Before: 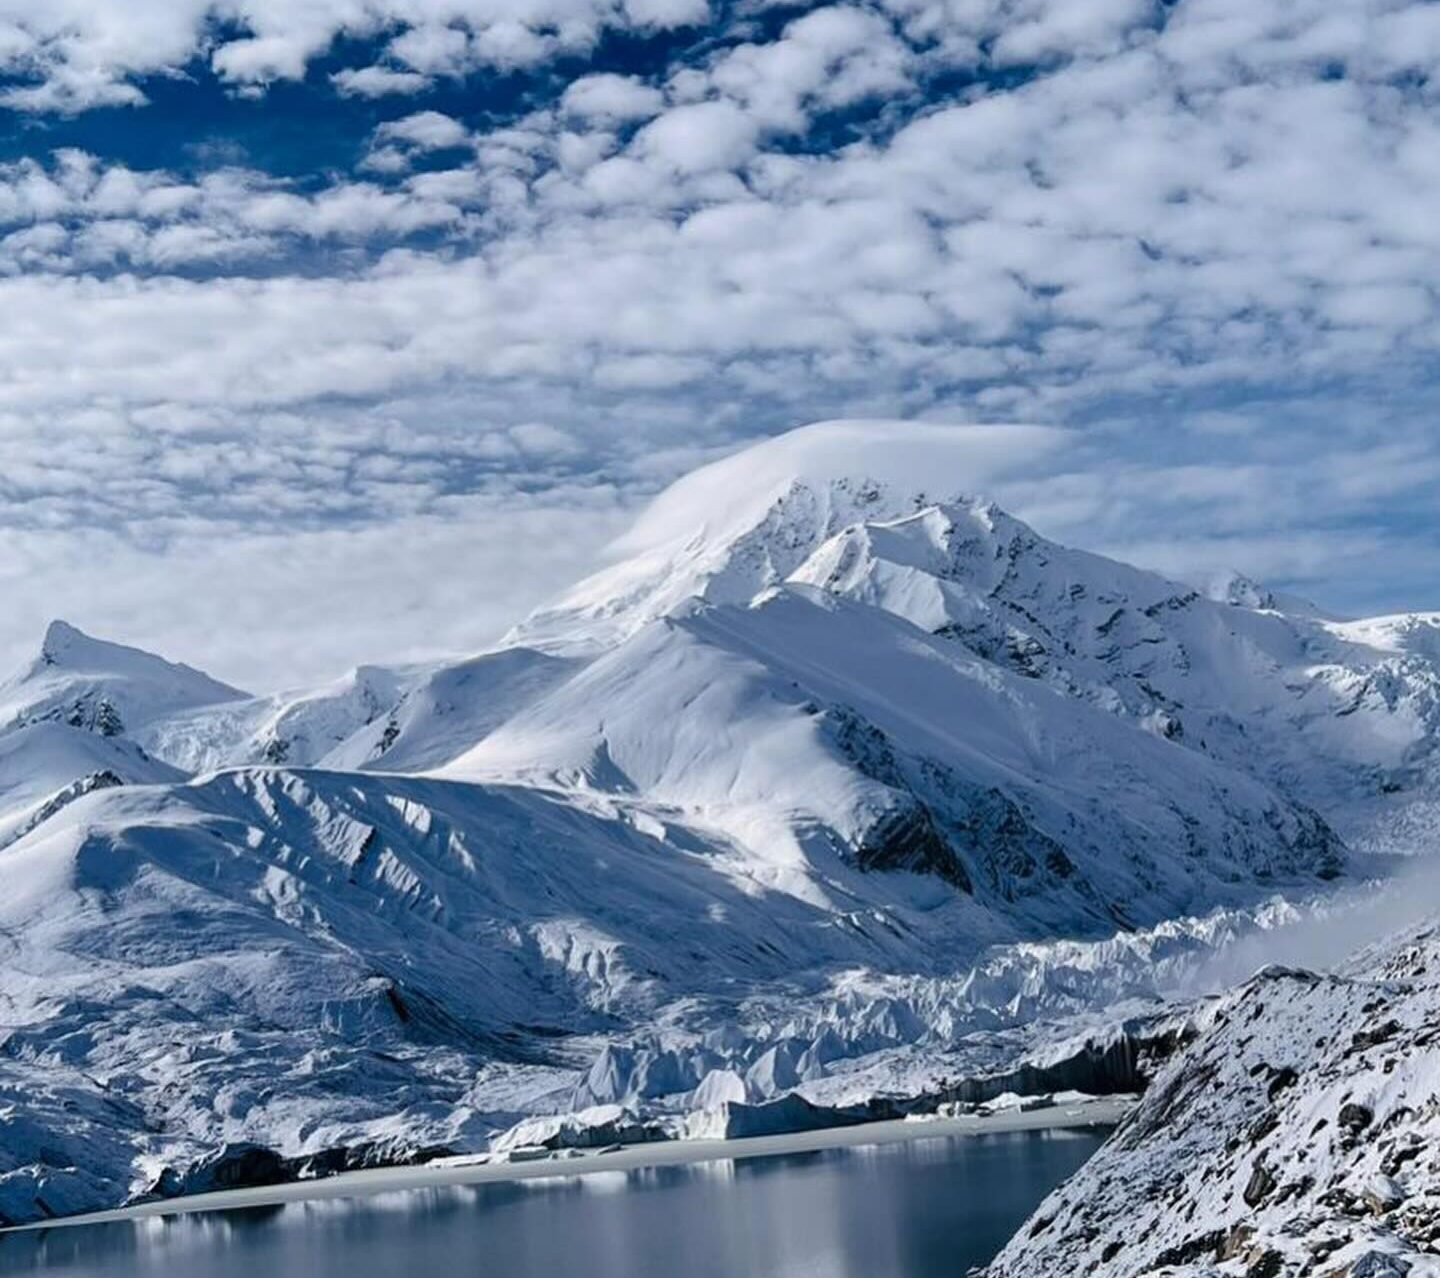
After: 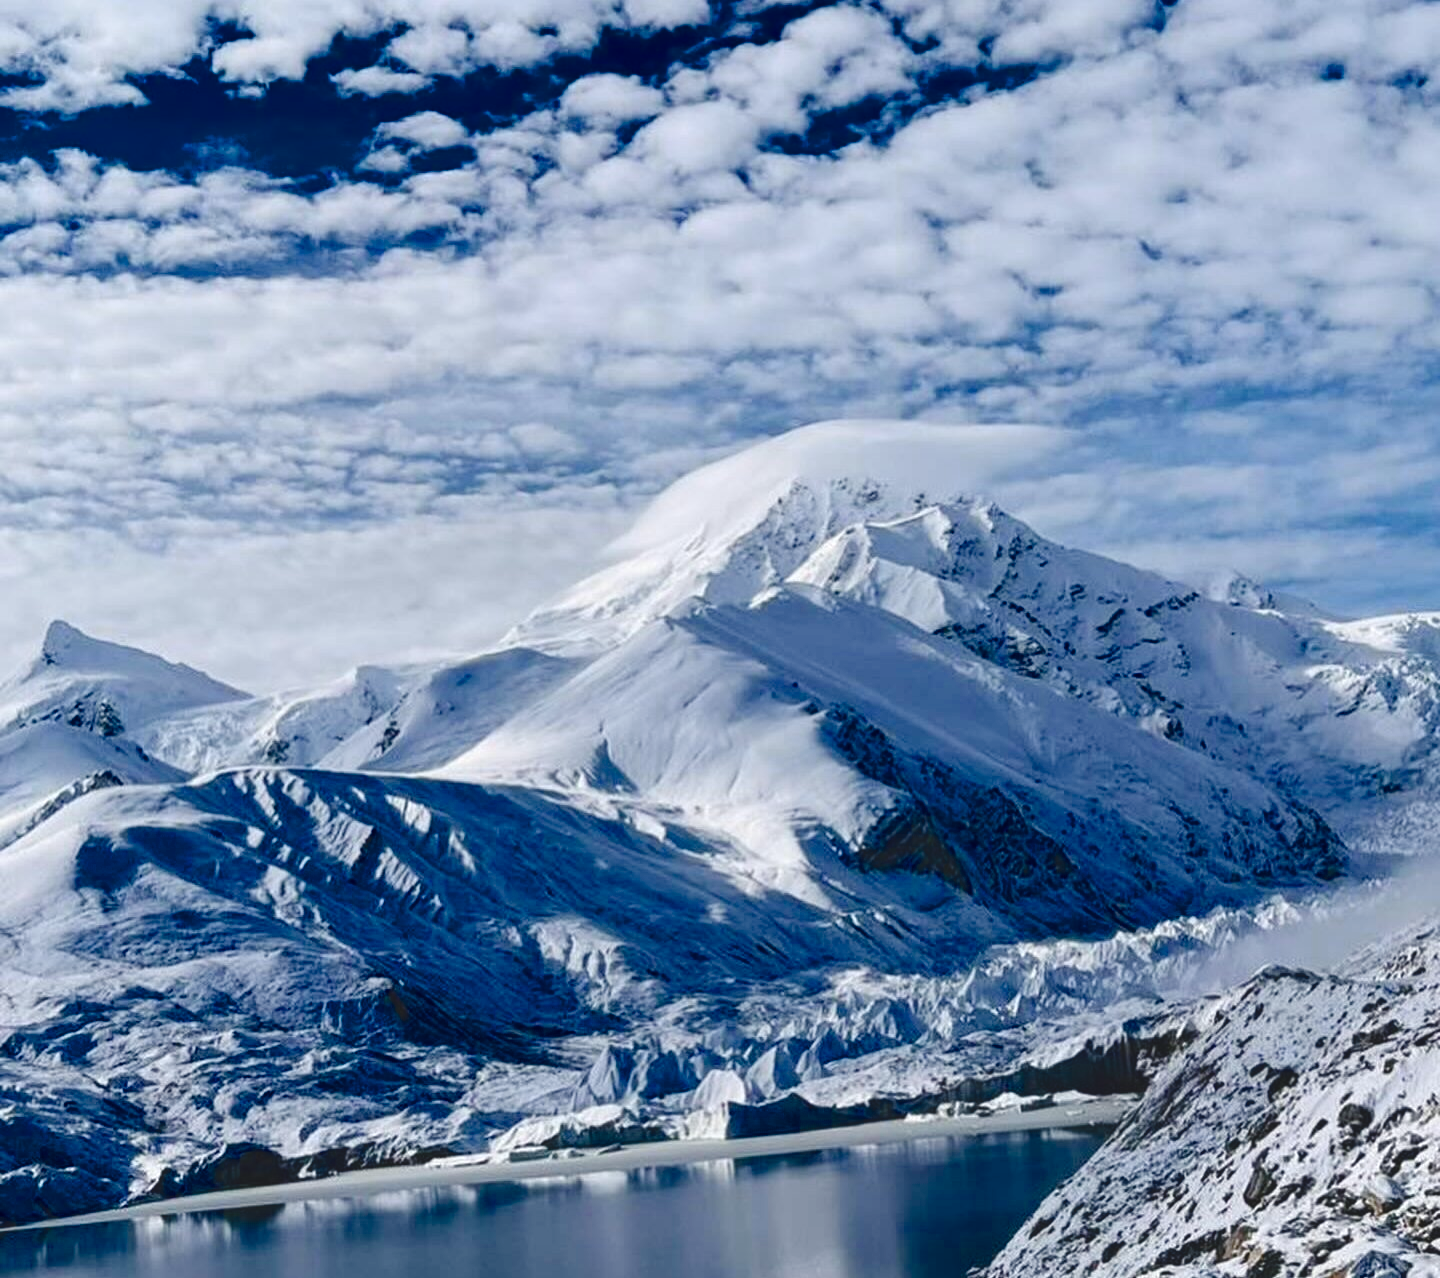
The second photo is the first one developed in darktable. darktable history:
color balance rgb: global offset › luminance 0.782%, linear chroma grading › global chroma 15.175%, perceptual saturation grading › global saturation 20%, perceptual saturation grading › highlights -50.444%, perceptual saturation grading › shadows 30.321%, global vibrance -0.851%, saturation formula JzAzBz (2021)
exposure: black level correction -0.005, exposure 0.05 EV, compensate exposure bias true, compensate highlight preservation false
